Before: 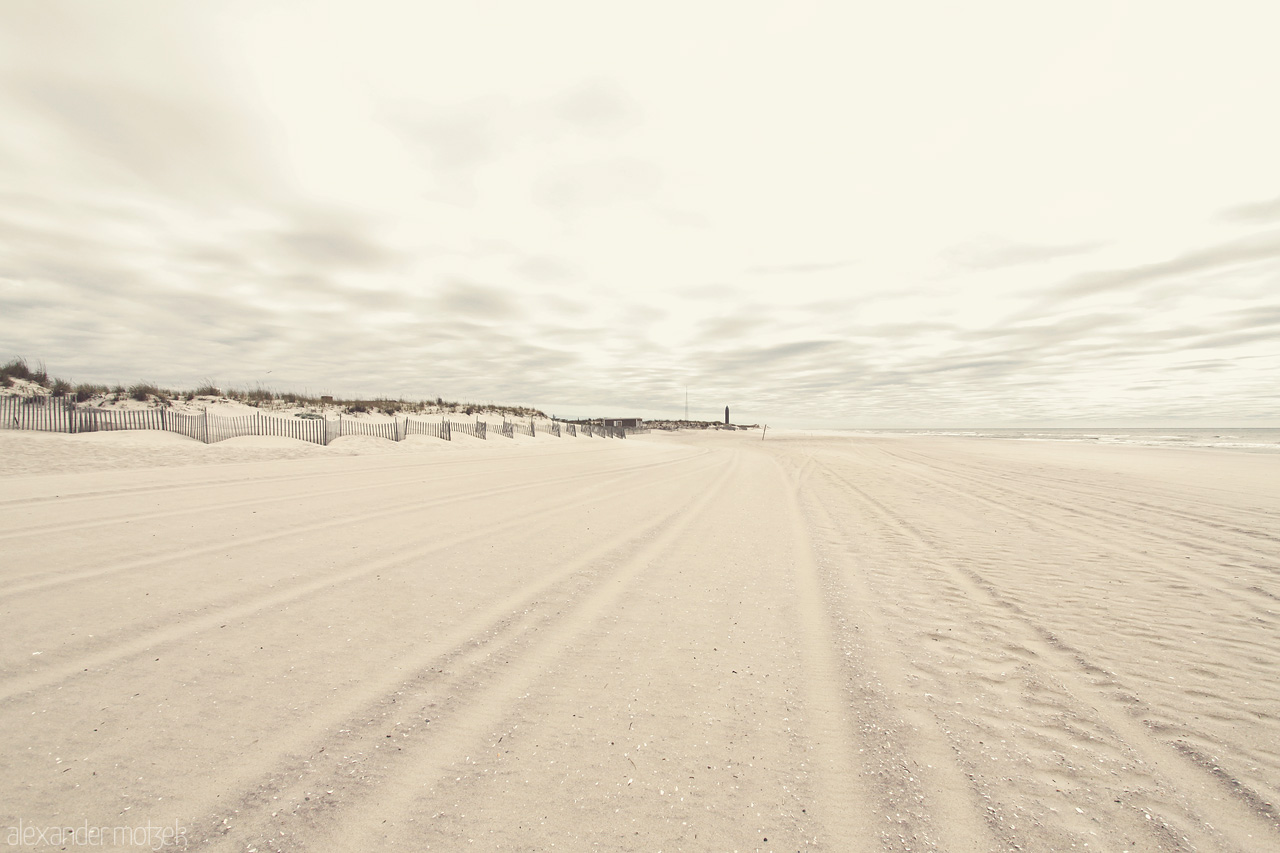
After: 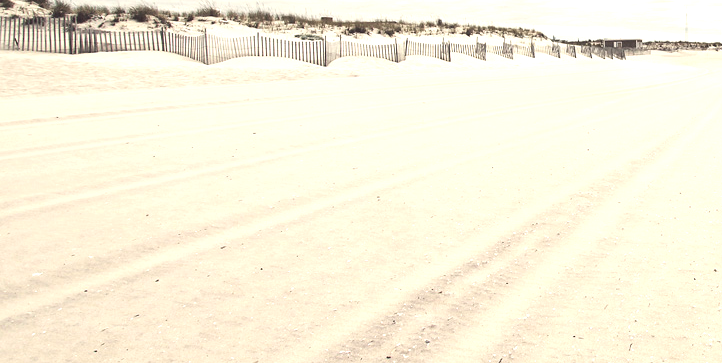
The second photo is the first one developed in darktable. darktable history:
crop: top 44.483%, right 43.593%, bottom 12.892%
tone equalizer: -8 EV -0.75 EV, -7 EV -0.7 EV, -6 EV -0.6 EV, -5 EV -0.4 EV, -3 EV 0.4 EV, -2 EV 0.6 EV, -1 EV 0.7 EV, +0 EV 0.75 EV, edges refinement/feathering 500, mask exposure compensation -1.57 EV, preserve details no
